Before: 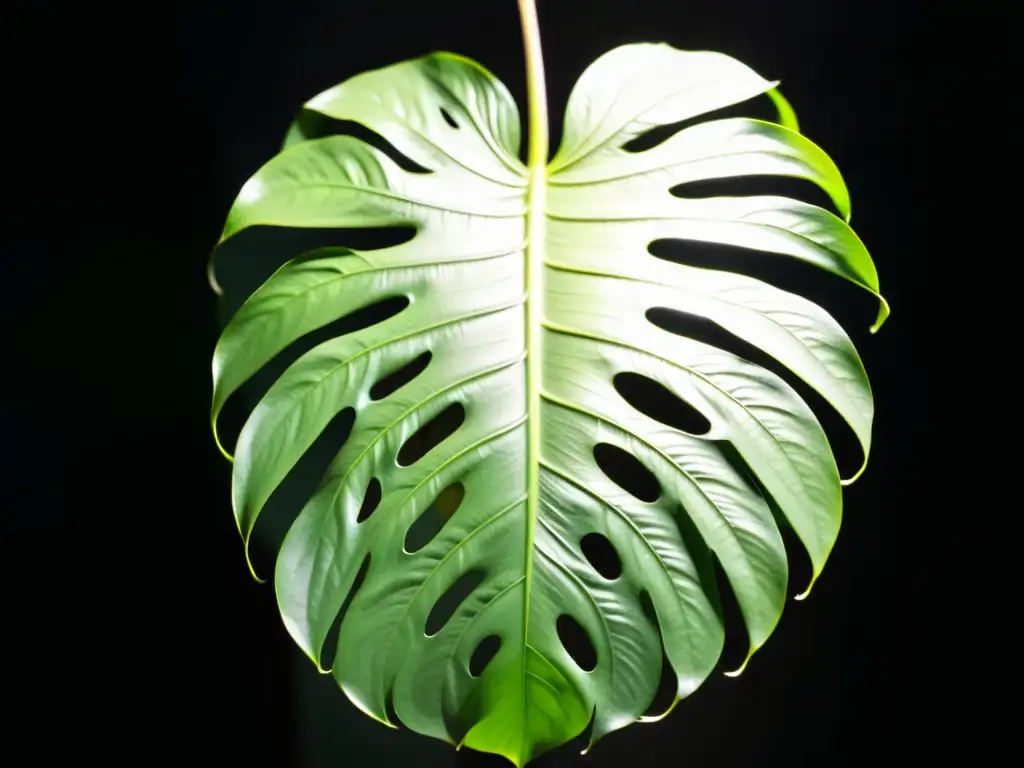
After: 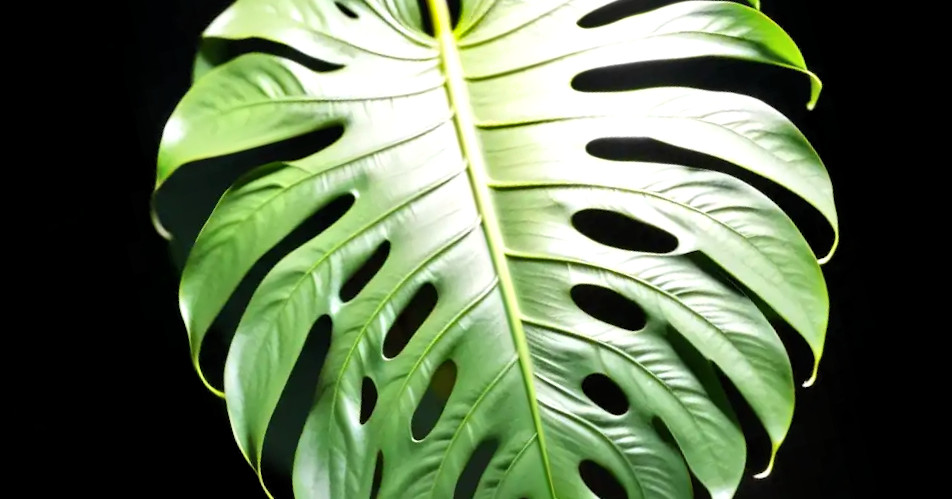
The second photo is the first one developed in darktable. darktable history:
shadows and highlights: soften with gaussian
levels: levels [0.016, 0.492, 0.969]
rotate and perspective: rotation -14.8°, crop left 0.1, crop right 0.903, crop top 0.25, crop bottom 0.748
